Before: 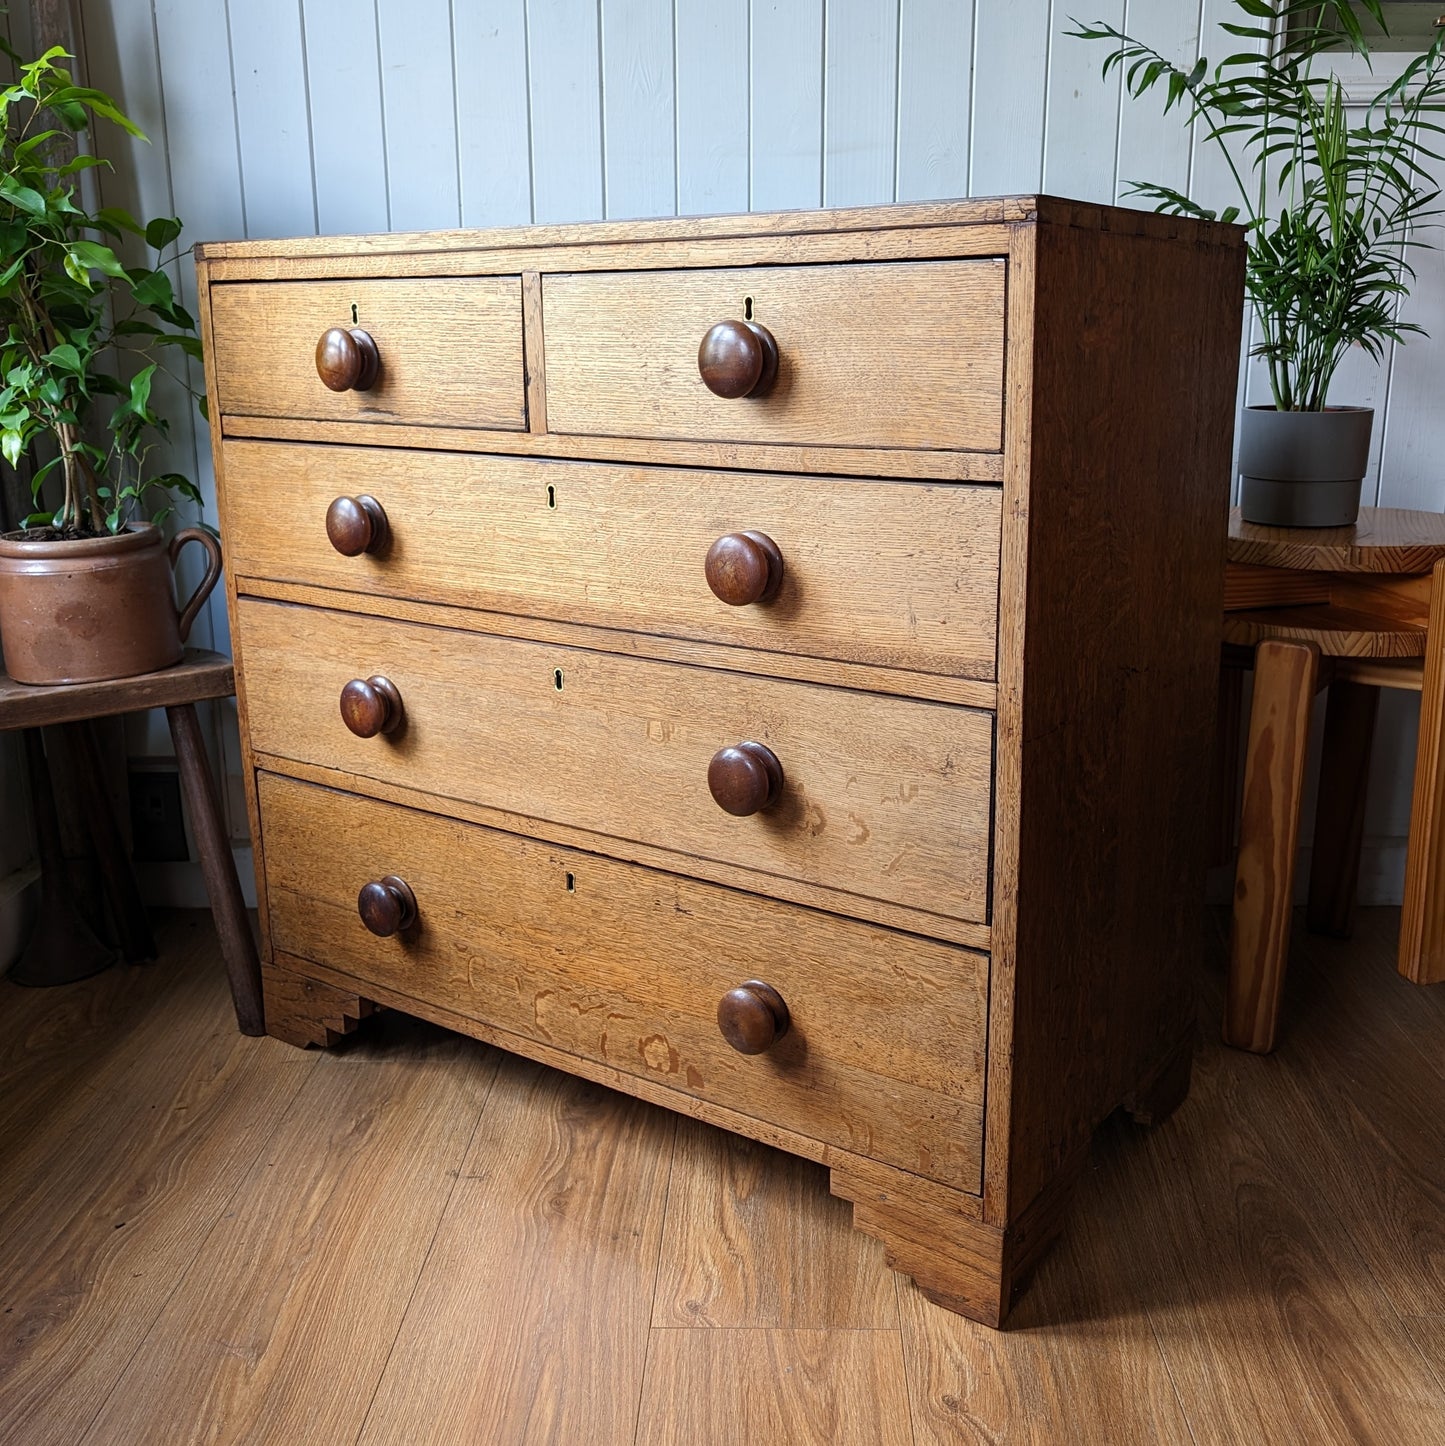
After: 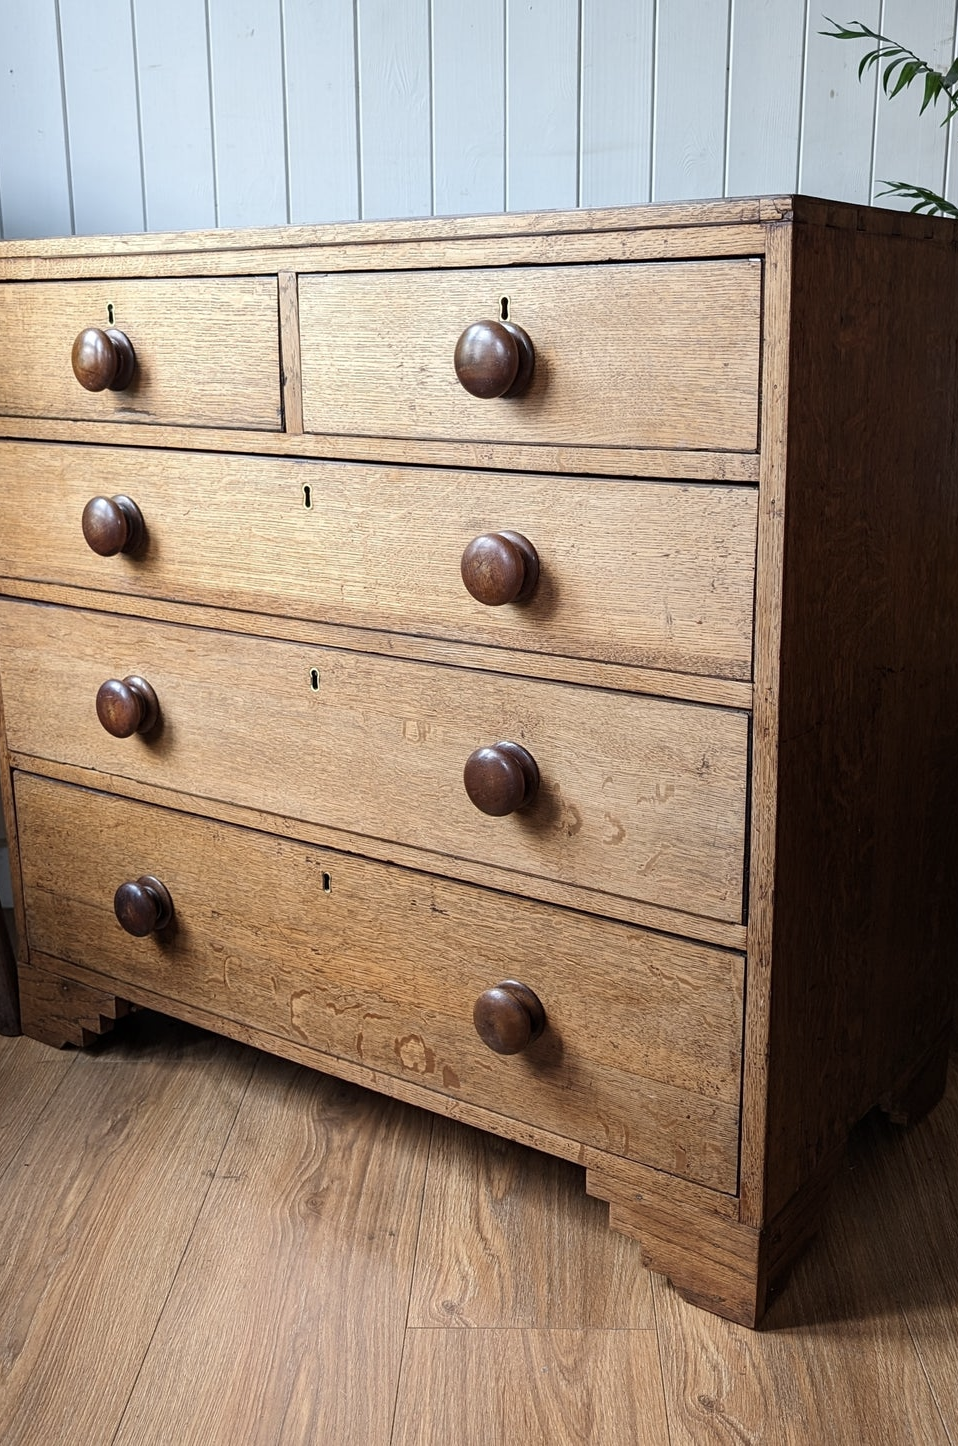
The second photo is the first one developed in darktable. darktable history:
levels: mode automatic, white 99.98%, levels [0, 0.476, 0.951]
contrast brightness saturation: contrast 0.063, brightness -0.01, saturation -0.241
crop: left 16.926%, right 16.755%
